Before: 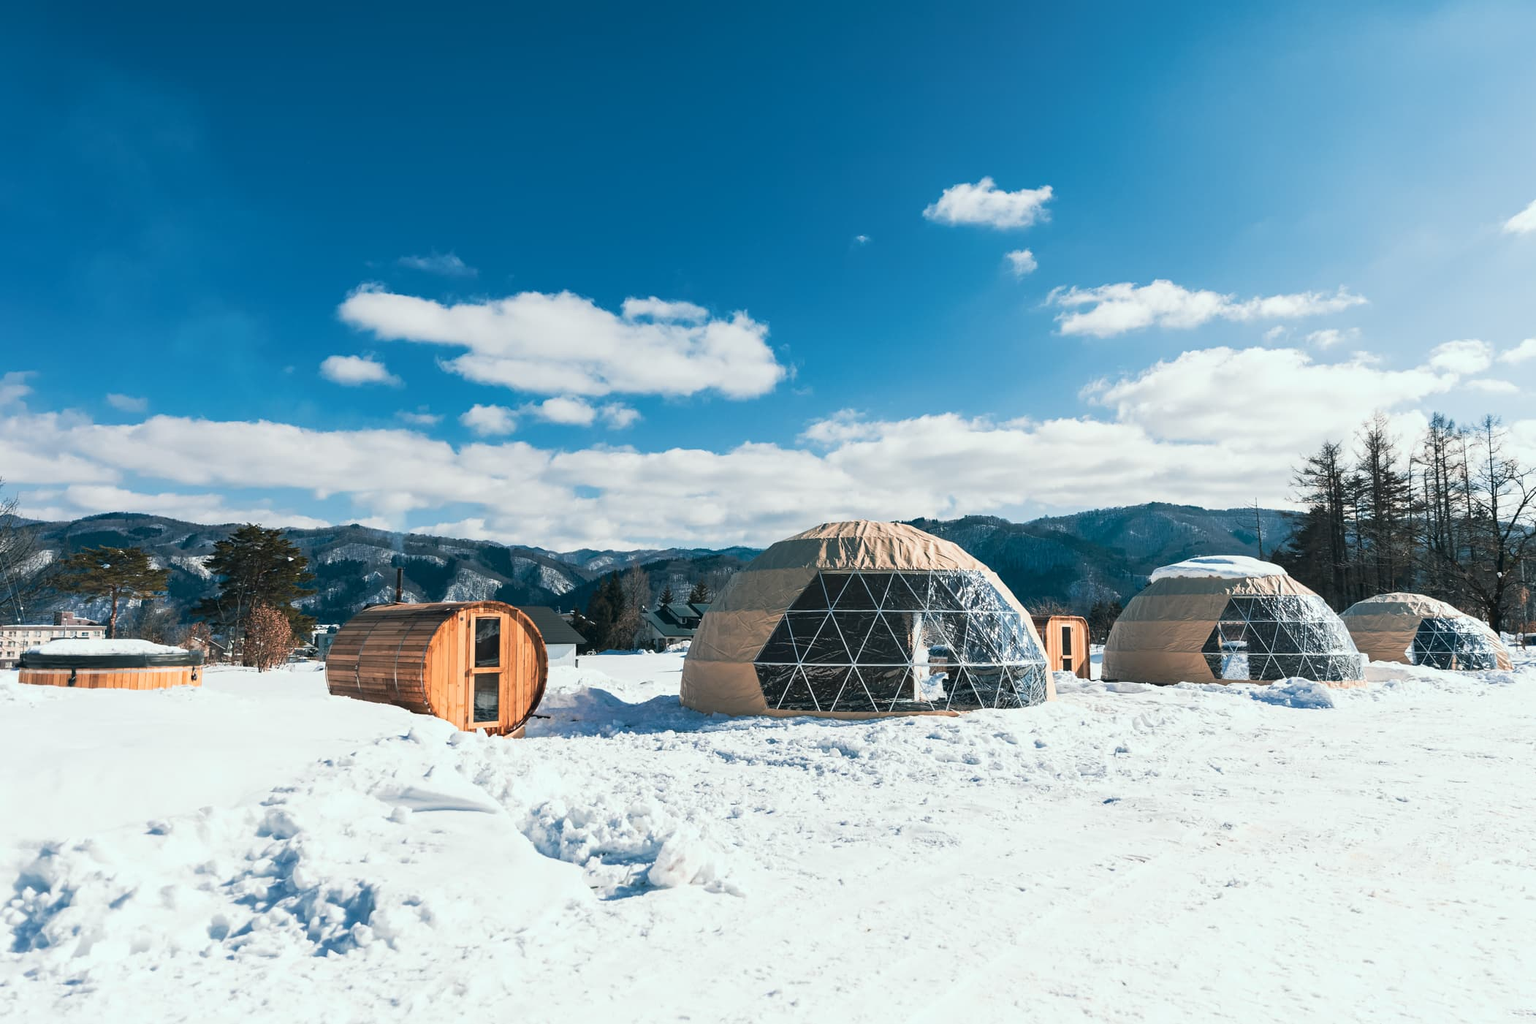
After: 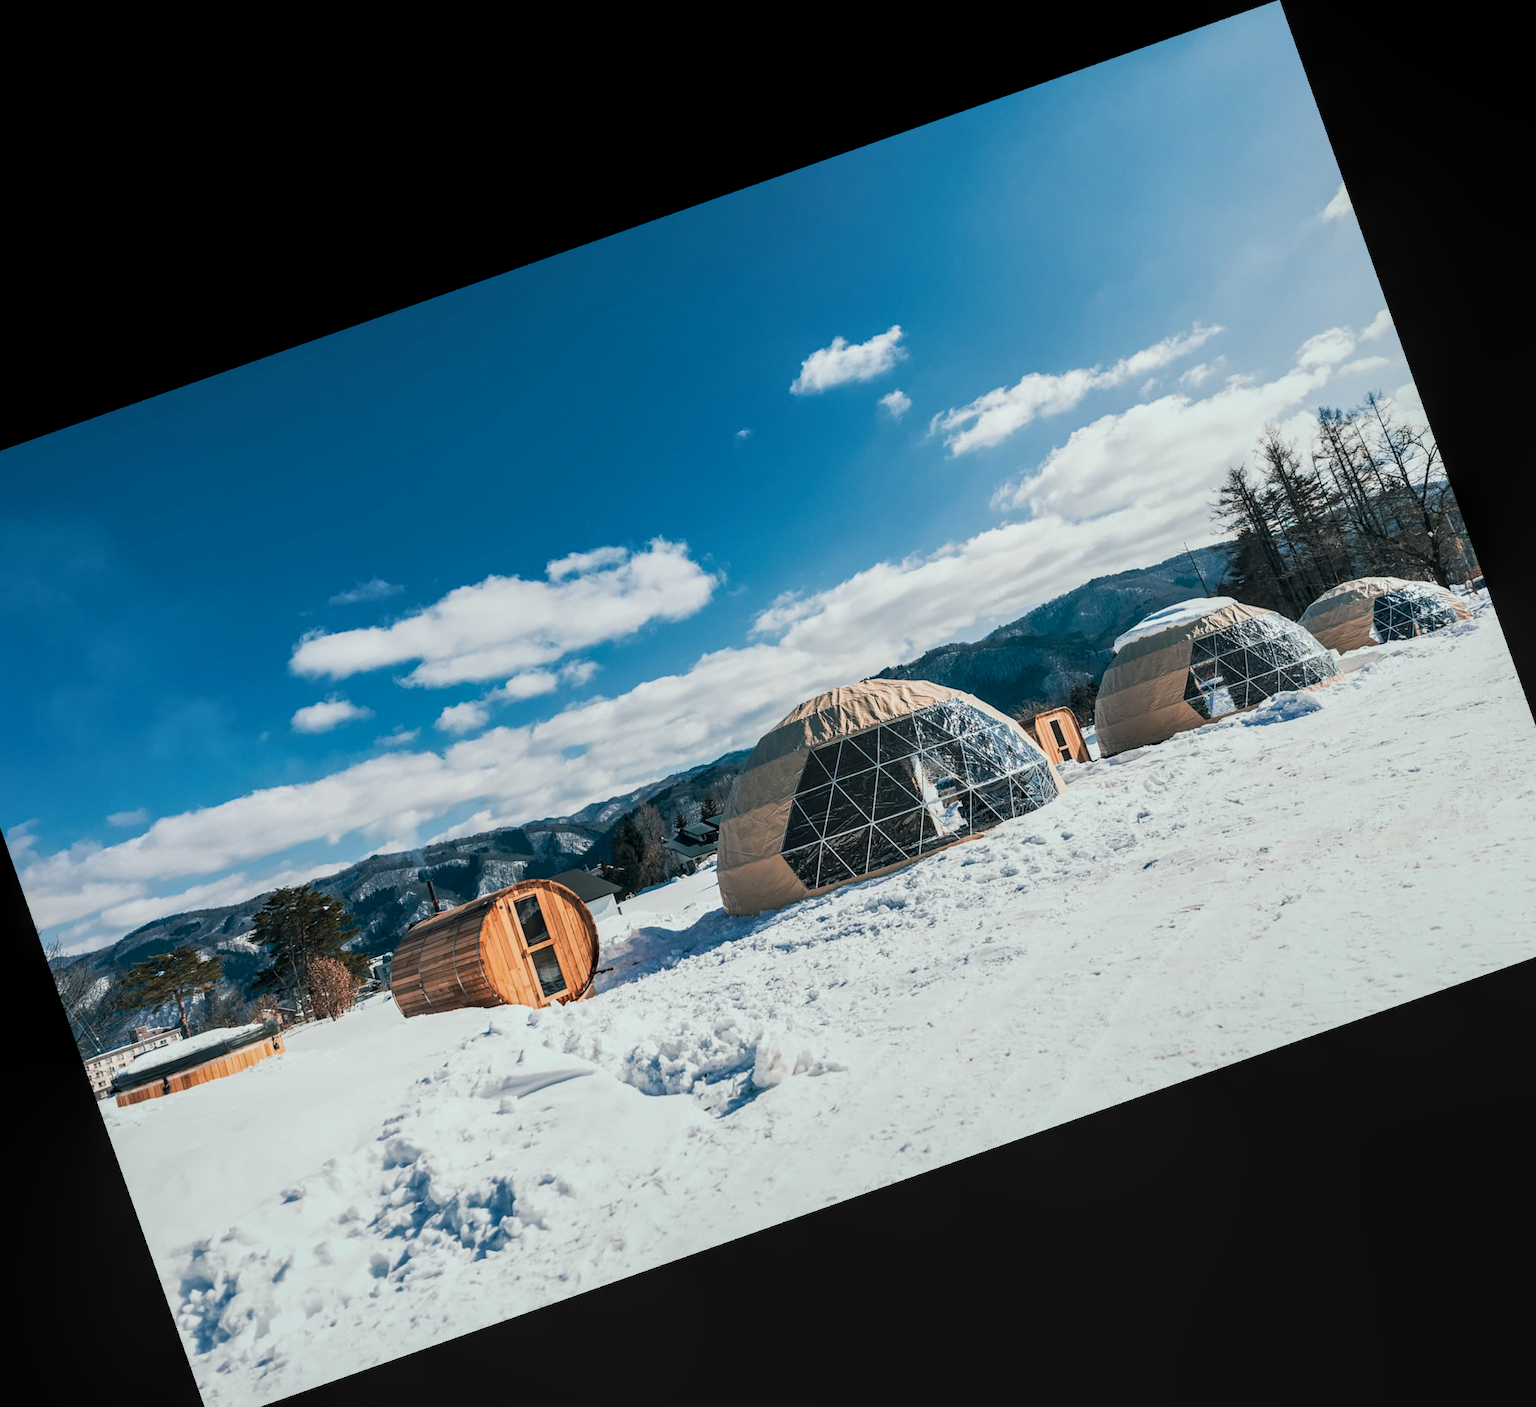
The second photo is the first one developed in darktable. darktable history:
crop and rotate: angle 19.43°, left 6.812%, right 4.125%, bottom 1.087%
local contrast: on, module defaults
exposure: black level correction 0.001, exposure -0.2 EV, compensate highlight preservation false
